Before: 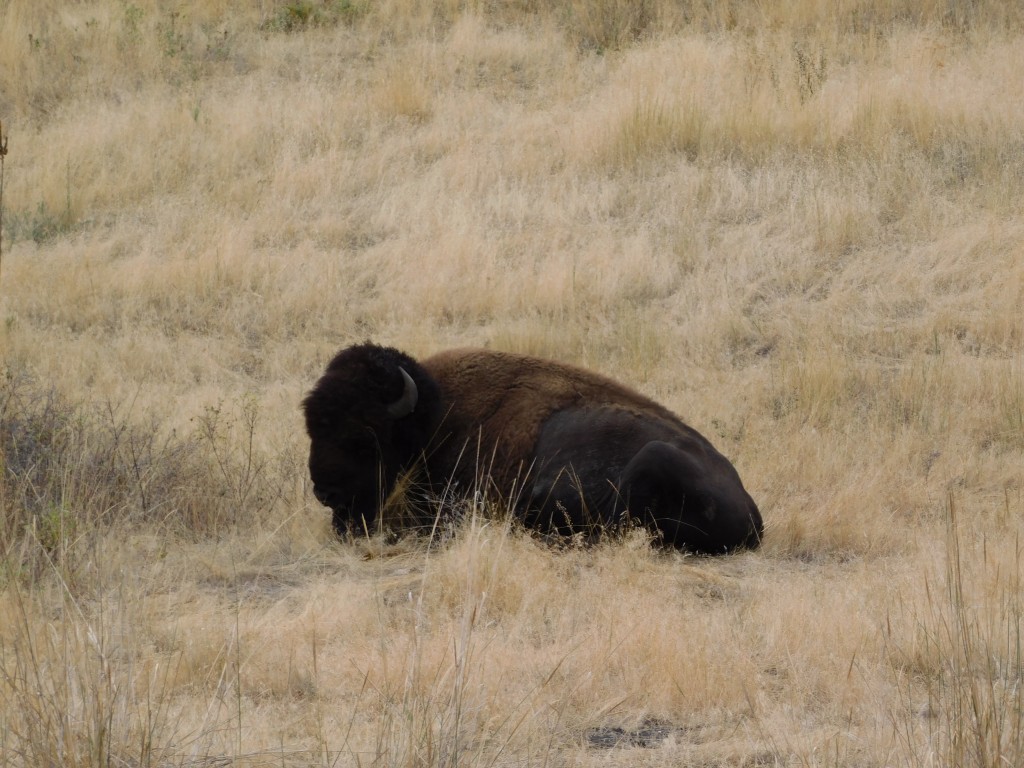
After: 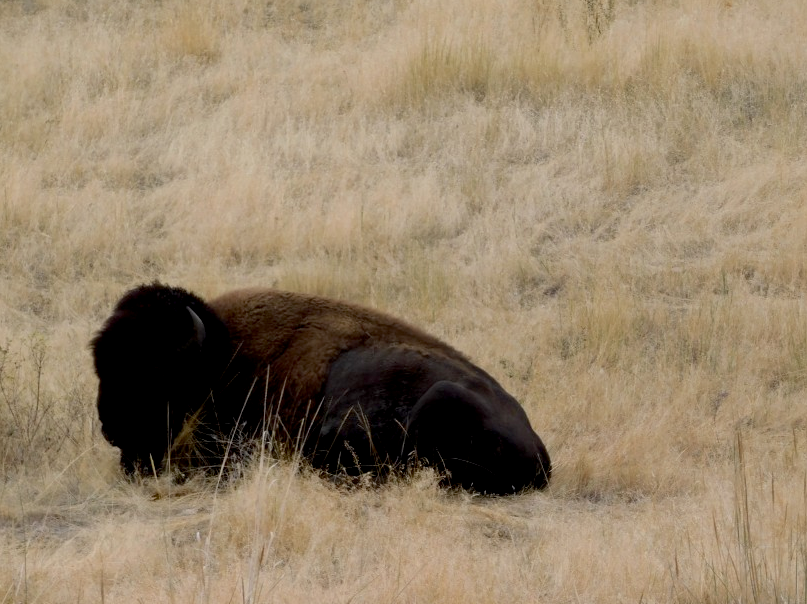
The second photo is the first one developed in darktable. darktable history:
crop and rotate: left 20.74%, top 7.912%, right 0.375%, bottom 13.378%
exposure: black level correction 0.011, compensate highlight preservation false
